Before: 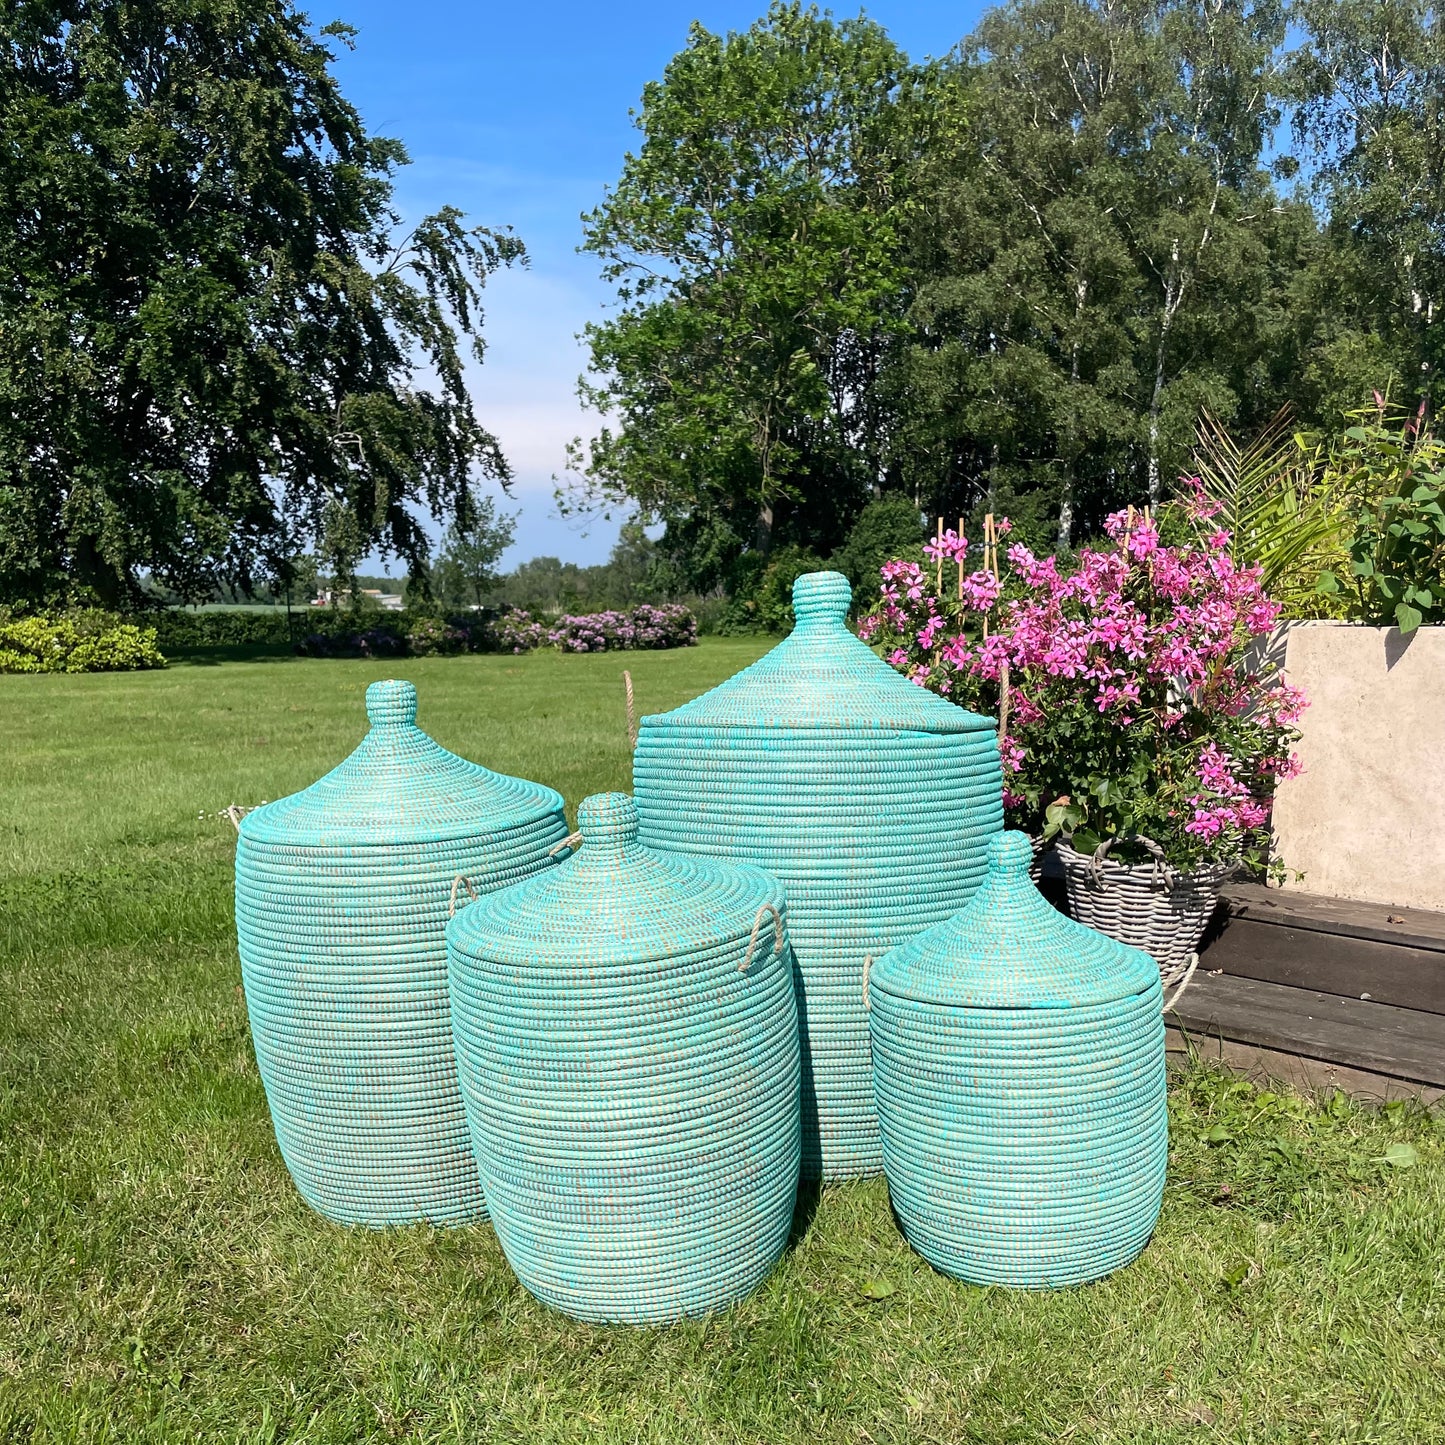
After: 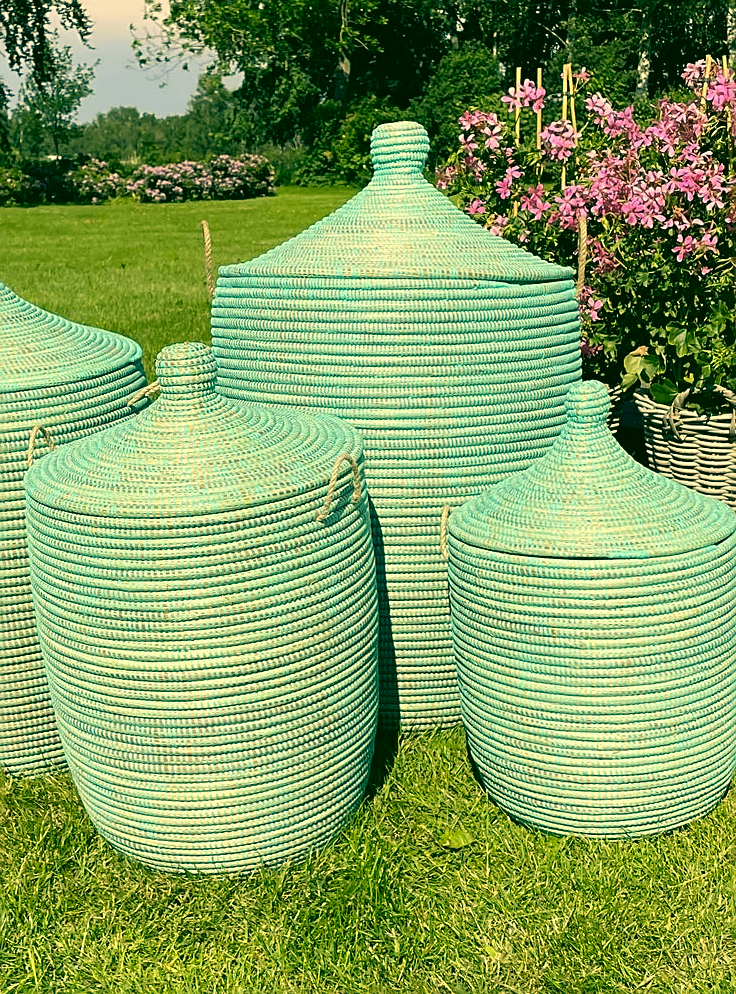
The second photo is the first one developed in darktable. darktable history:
contrast brightness saturation: saturation -0.05
crop and rotate: left 29.237%, top 31.152%, right 19.807%
color correction: highlights a* 5.62, highlights b* 33.57, shadows a* -25.86, shadows b* 4.02
sharpen: on, module defaults
